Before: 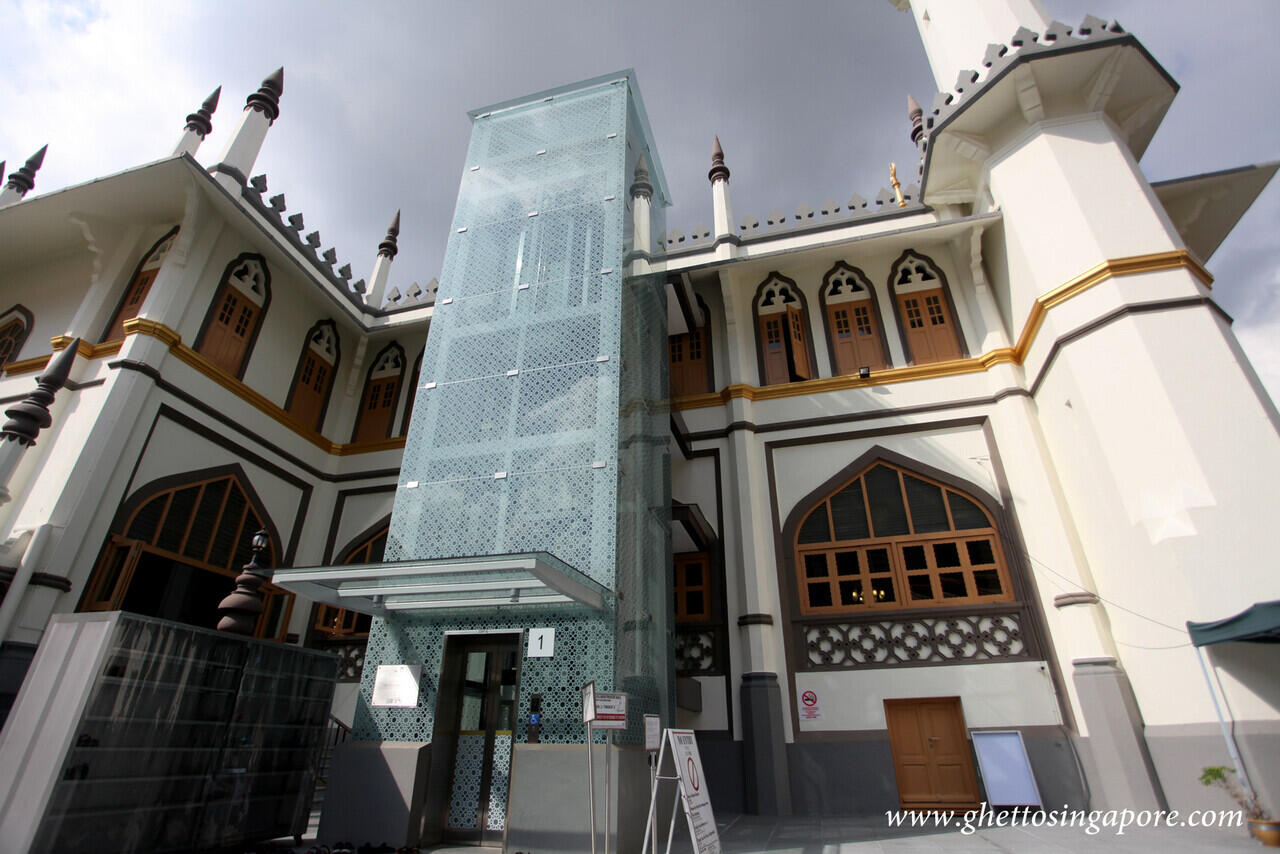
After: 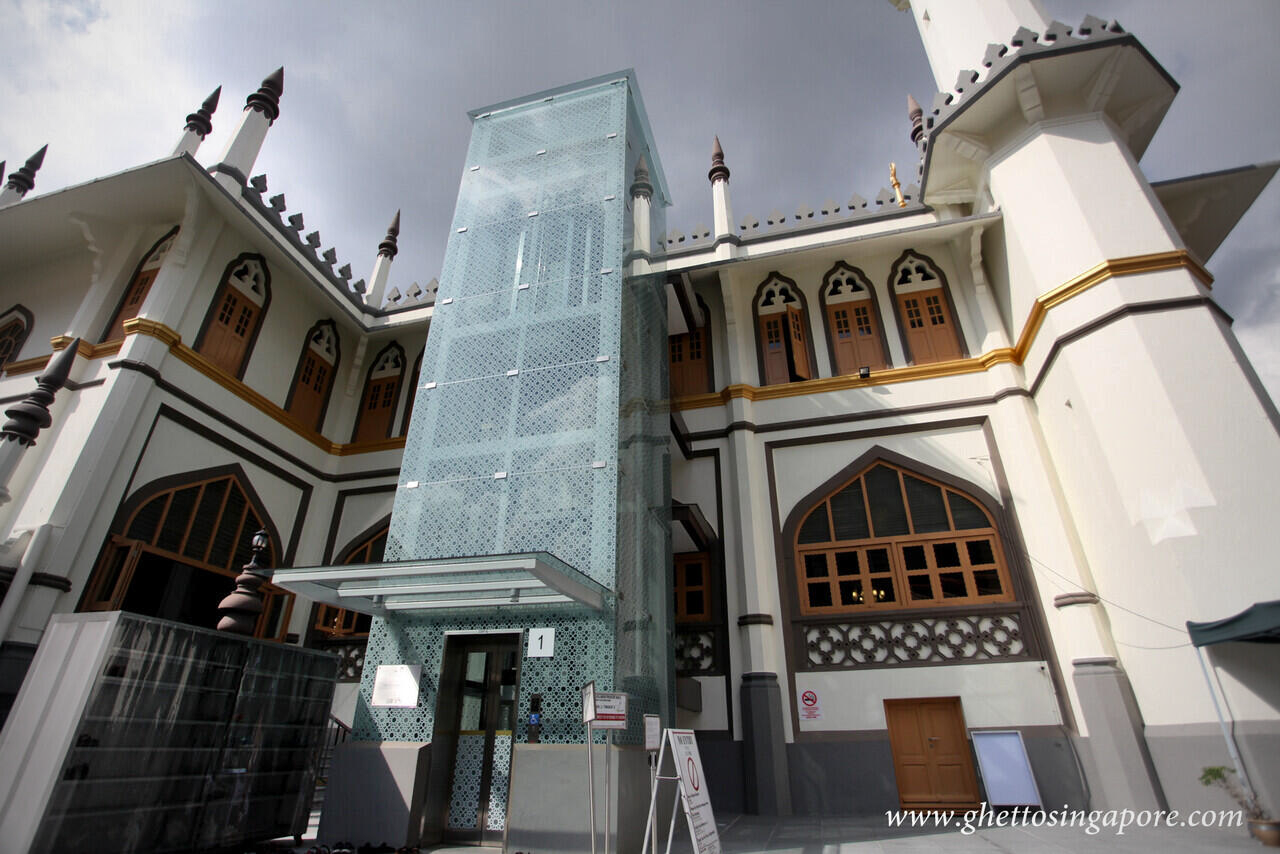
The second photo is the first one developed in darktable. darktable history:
vignetting: fall-off start 71.74%, brightness -0.336
shadows and highlights: low approximation 0.01, soften with gaussian
